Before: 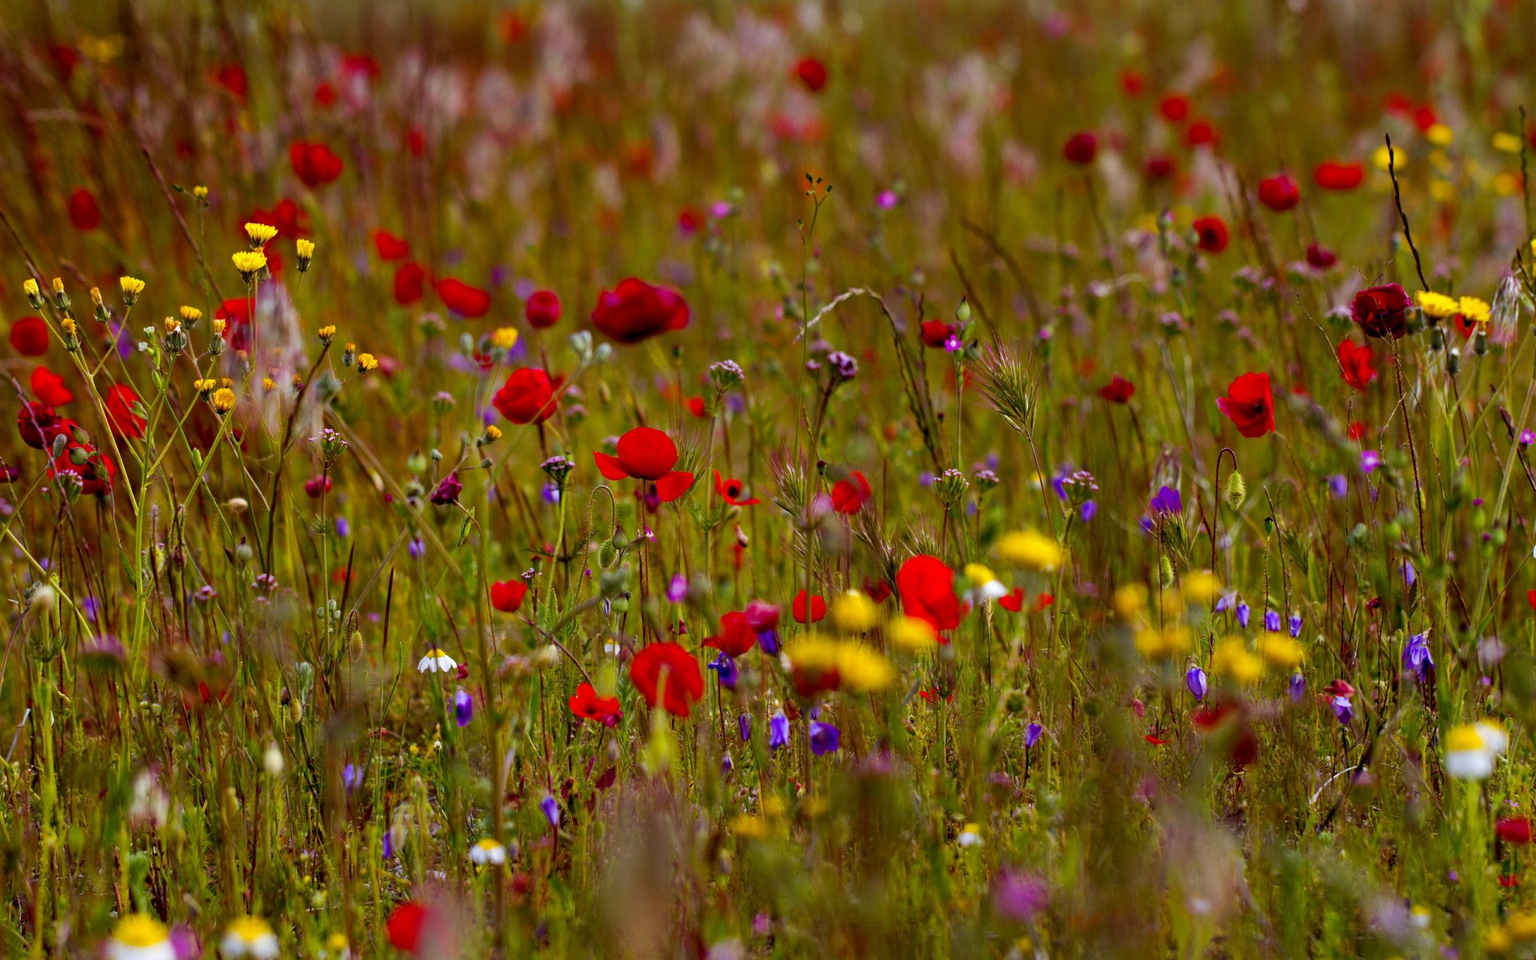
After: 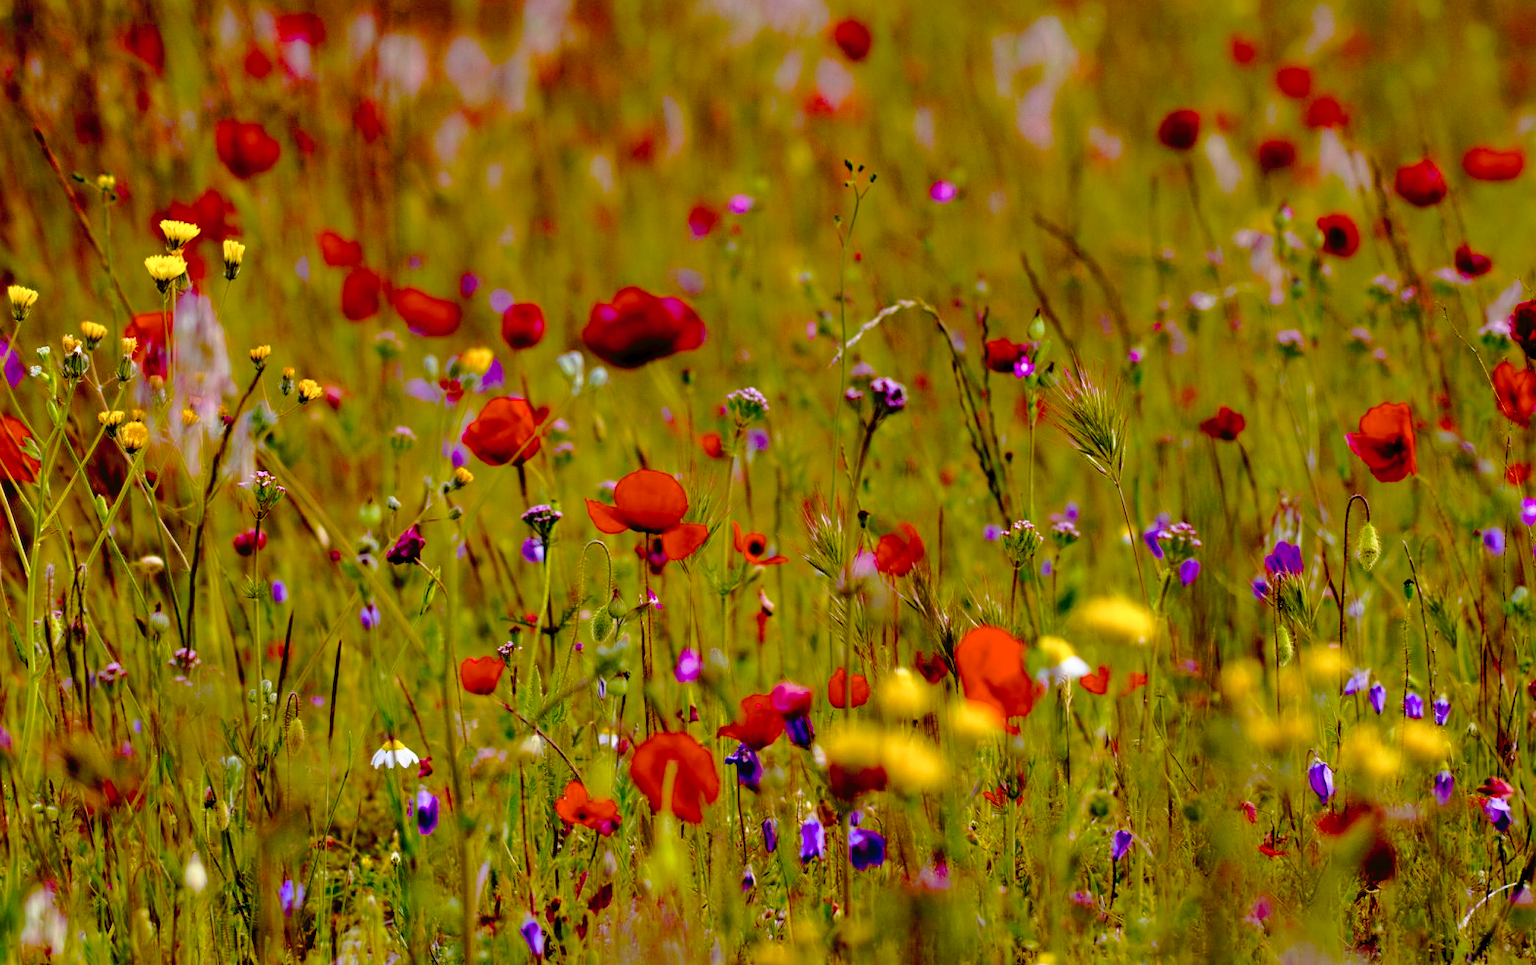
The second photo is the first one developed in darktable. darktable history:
tone curve: curves: ch0 [(0, 0) (0.003, 0.03) (0.011, 0.03) (0.025, 0.033) (0.044, 0.038) (0.069, 0.057) (0.1, 0.109) (0.136, 0.174) (0.177, 0.243) (0.224, 0.313) (0.277, 0.391) (0.335, 0.464) (0.399, 0.515) (0.468, 0.563) (0.543, 0.616) (0.623, 0.679) (0.709, 0.766) (0.801, 0.865) (0.898, 0.948) (1, 1)], preserve colors none
crop and rotate: left 7.427%, top 4.456%, right 10.557%, bottom 13.052%
exposure: black level correction 0.005, exposure 0.017 EV, compensate highlight preservation false
color balance rgb: shadows lift › luminance -7.894%, shadows lift › chroma 2.325%, shadows lift › hue 162.71°, linear chroma grading › global chroma 14.719%, perceptual saturation grading › global saturation 20%, perceptual saturation grading › highlights -24.988%, perceptual saturation grading › shadows 50.566%
